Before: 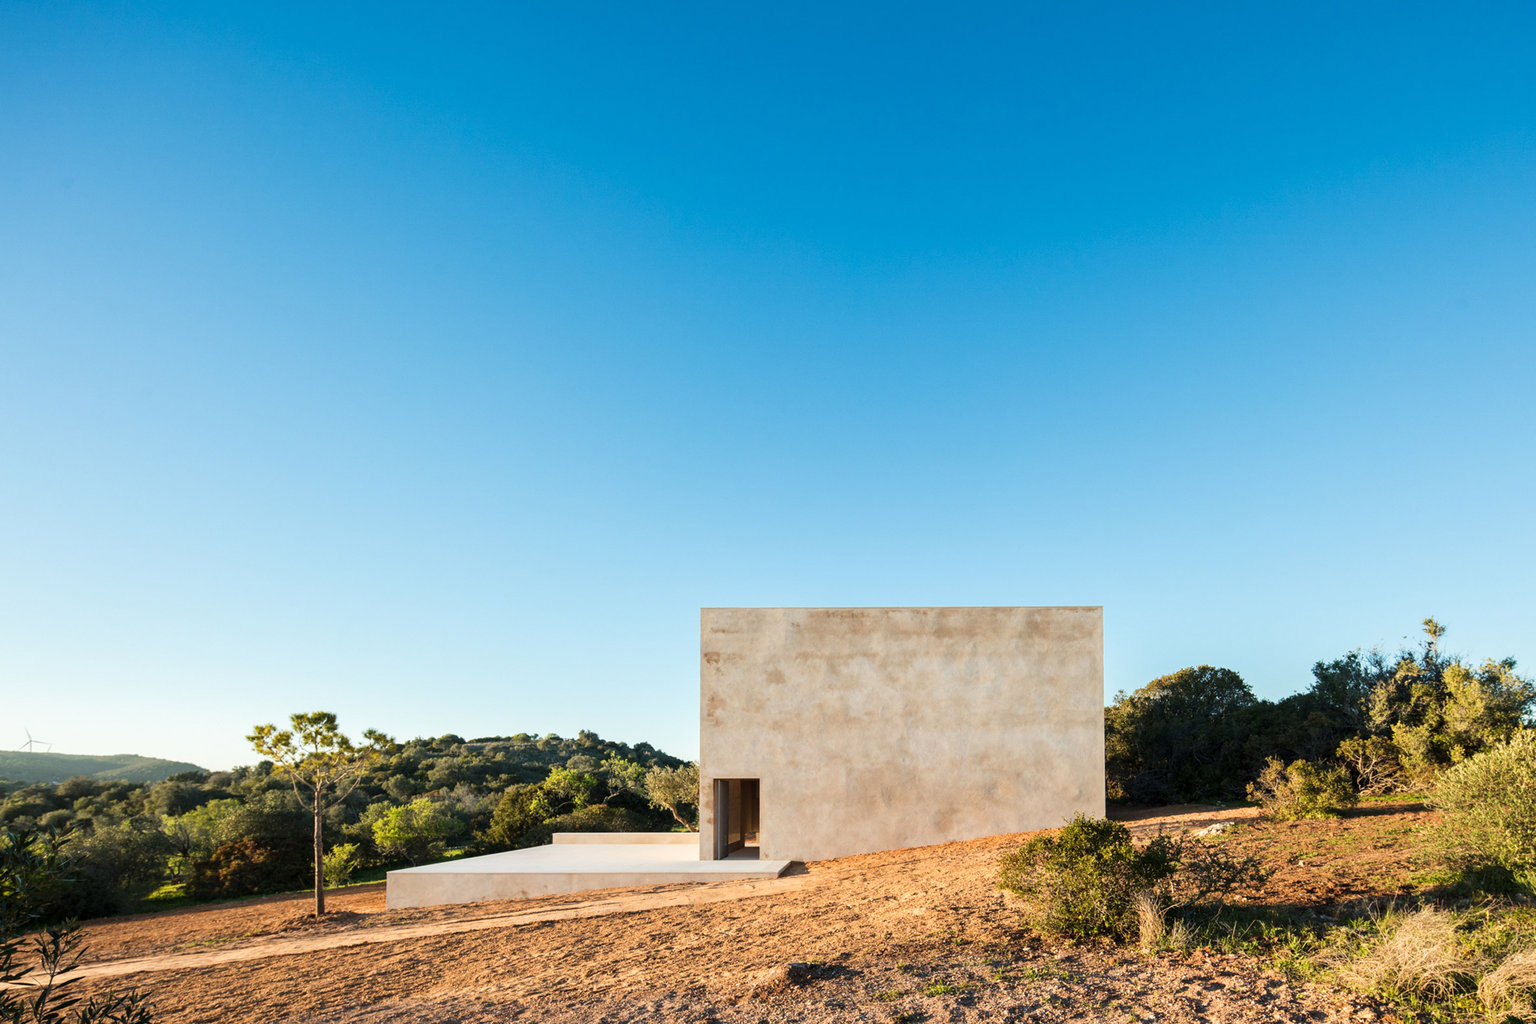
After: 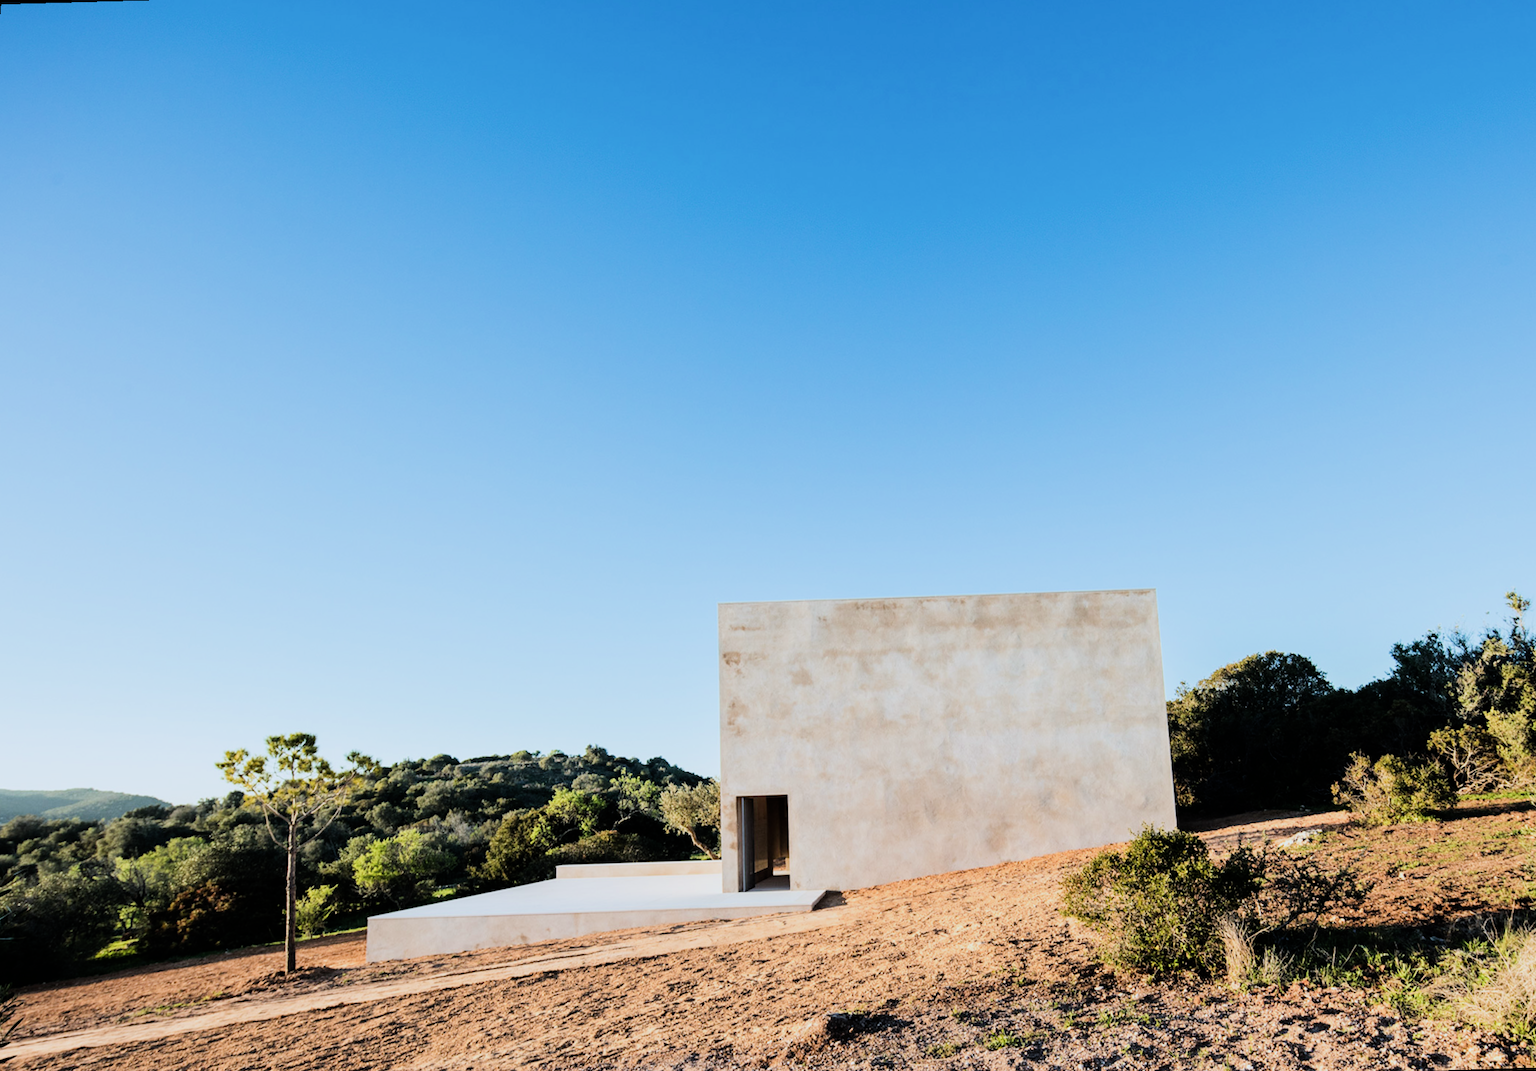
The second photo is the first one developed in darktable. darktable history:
filmic rgb: black relative exposure -7.65 EV, white relative exposure 4.56 EV, hardness 3.61
color calibration: x 0.37, y 0.382, temperature 4313.32 K
tone equalizer: -8 EV -0.75 EV, -7 EV -0.7 EV, -6 EV -0.6 EV, -5 EV -0.4 EV, -3 EV 0.4 EV, -2 EV 0.6 EV, -1 EV 0.7 EV, +0 EV 0.75 EV, edges refinement/feathering 500, mask exposure compensation -1.57 EV, preserve details no
rotate and perspective: rotation -1.68°, lens shift (vertical) -0.146, crop left 0.049, crop right 0.912, crop top 0.032, crop bottom 0.96
